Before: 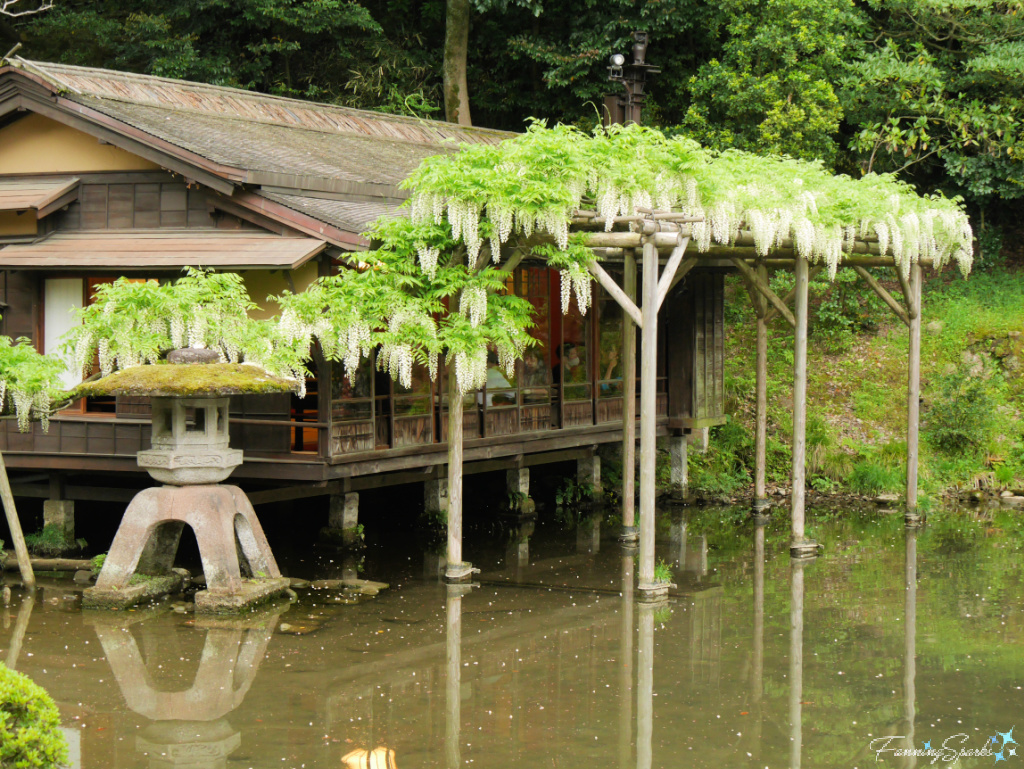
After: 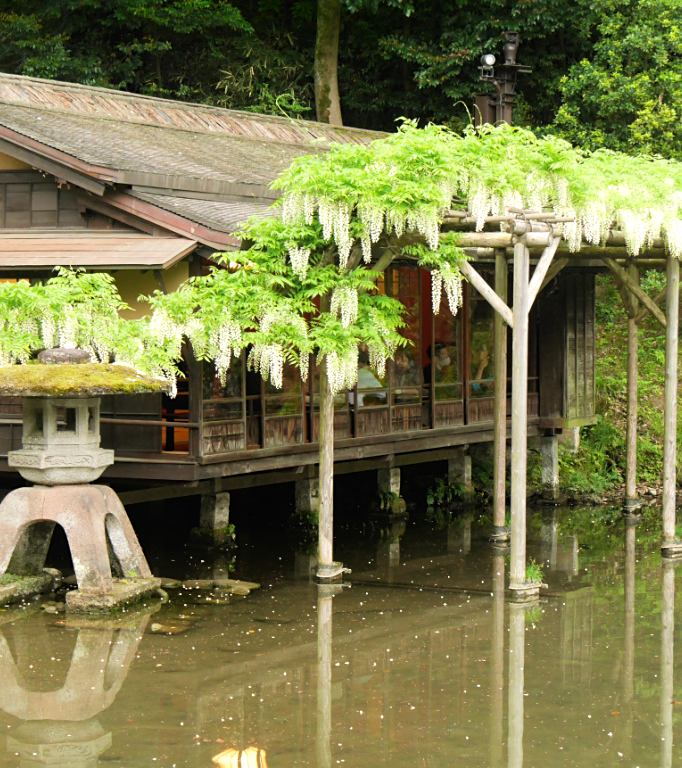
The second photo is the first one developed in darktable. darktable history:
sharpen: amount 0.2
shadows and highlights: shadows -70, highlights 35, soften with gaussian
exposure: exposure 0.258 EV, compensate highlight preservation false
crop and rotate: left 12.673%, right 20.66%
